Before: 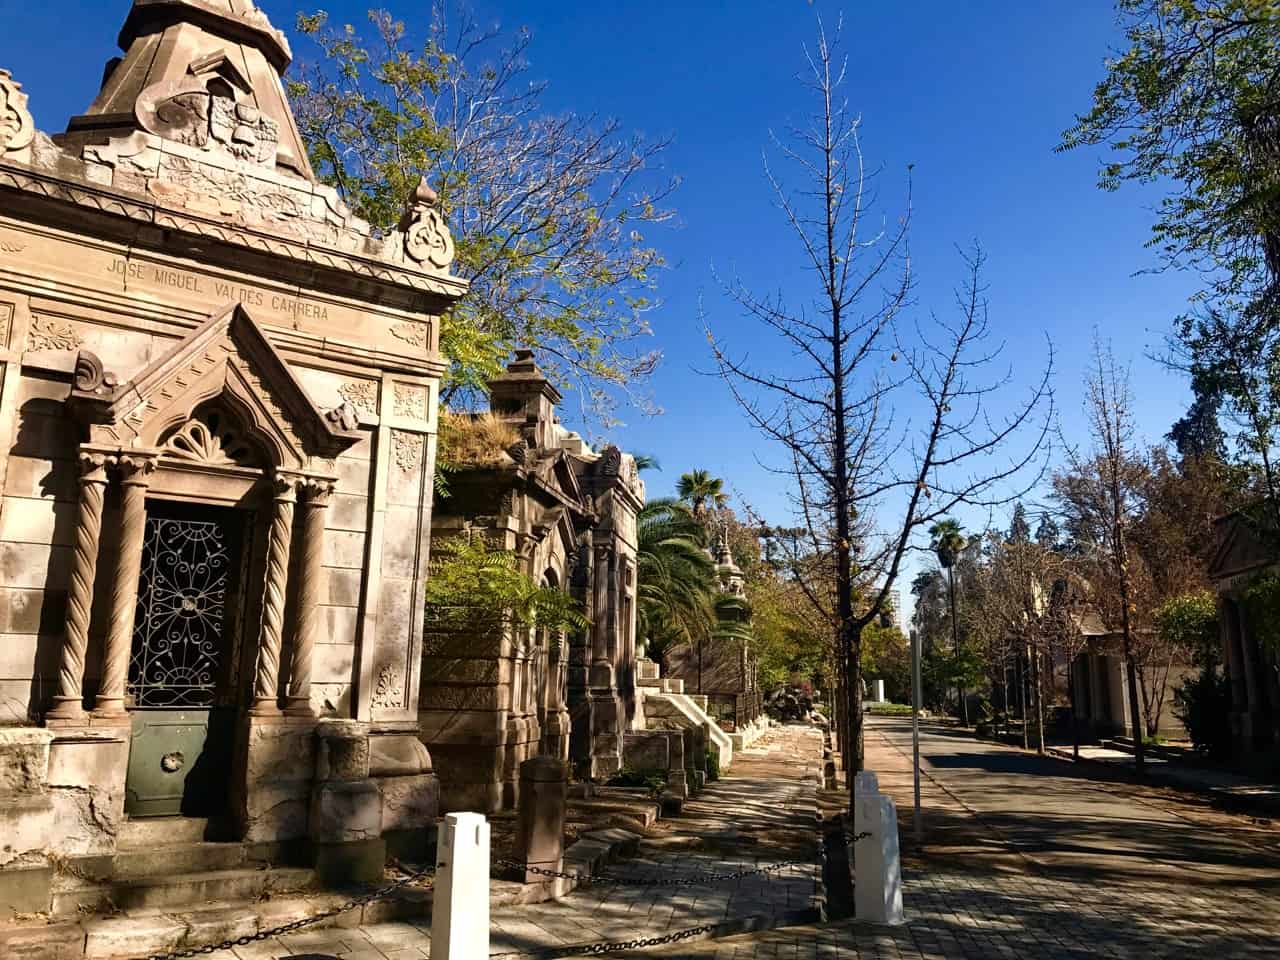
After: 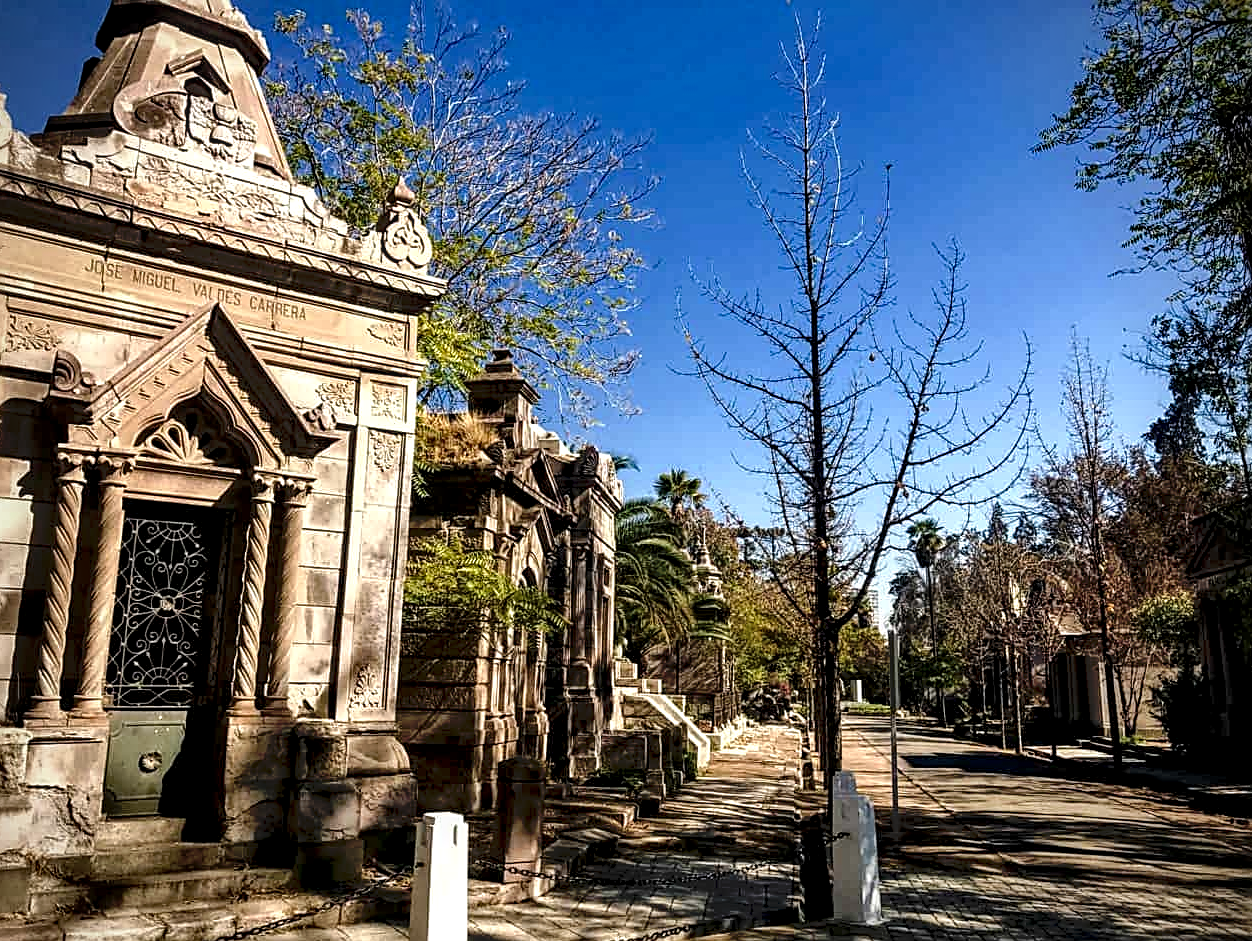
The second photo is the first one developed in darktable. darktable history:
local contrast: highlights 60%, shadows 60%, detail 160%
crop: left 1.721%, right 0.273%, bottom 1.907%
sharpen: on, module defaults
levels: levels [0, 0.498, 0.996]
vignetting: brightness -0.581, saturation -0.13
shadows and highlights: shadows 39.52, highlights -53.01, low approximation 0.01, soften with gaussian
tone curve: curves: ch0 [(0, 0) (0.003, 0.004) (0.011, 0.005) (0.025, 0.014) (0.044, 0.037) (0.069, 0.059) (0.1, 0.096) (0.136, 0.116) (0.177, 0.133) (0.224, 0.177) (0.277, 0.255) (0.335, 0.319) (0.399, 0.385) (0.468, 0.457) (0.543, 0.545) (0.623, 0.621) (0.709, 0.705) (0.801, 0.801) (0.898, 0.901) (1, 1)], preserve colors none
